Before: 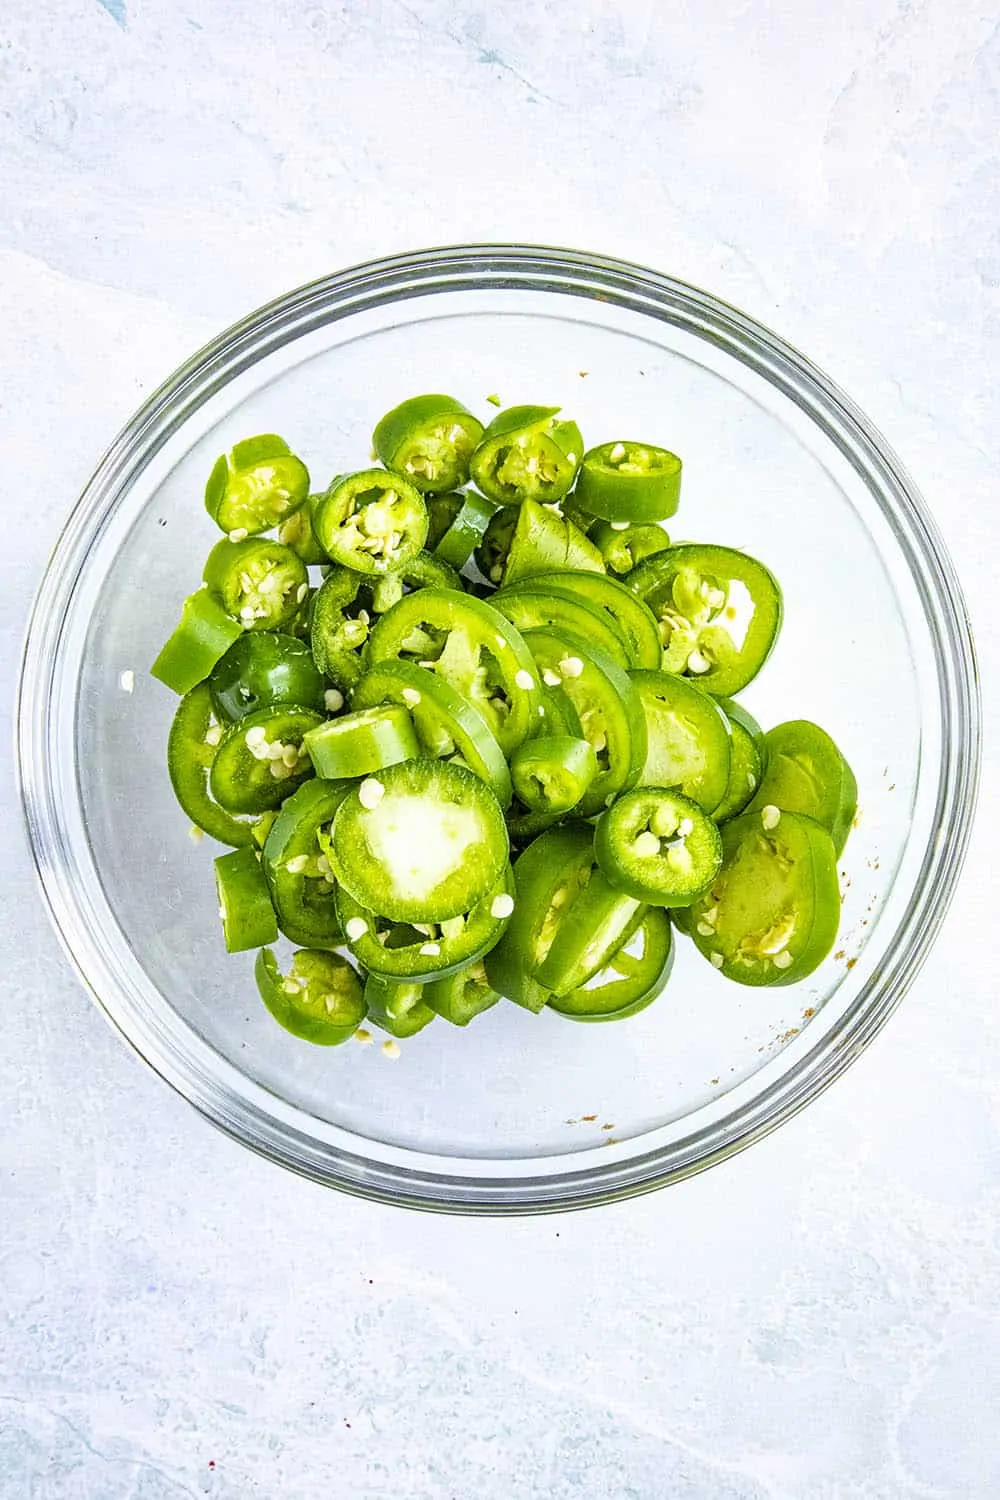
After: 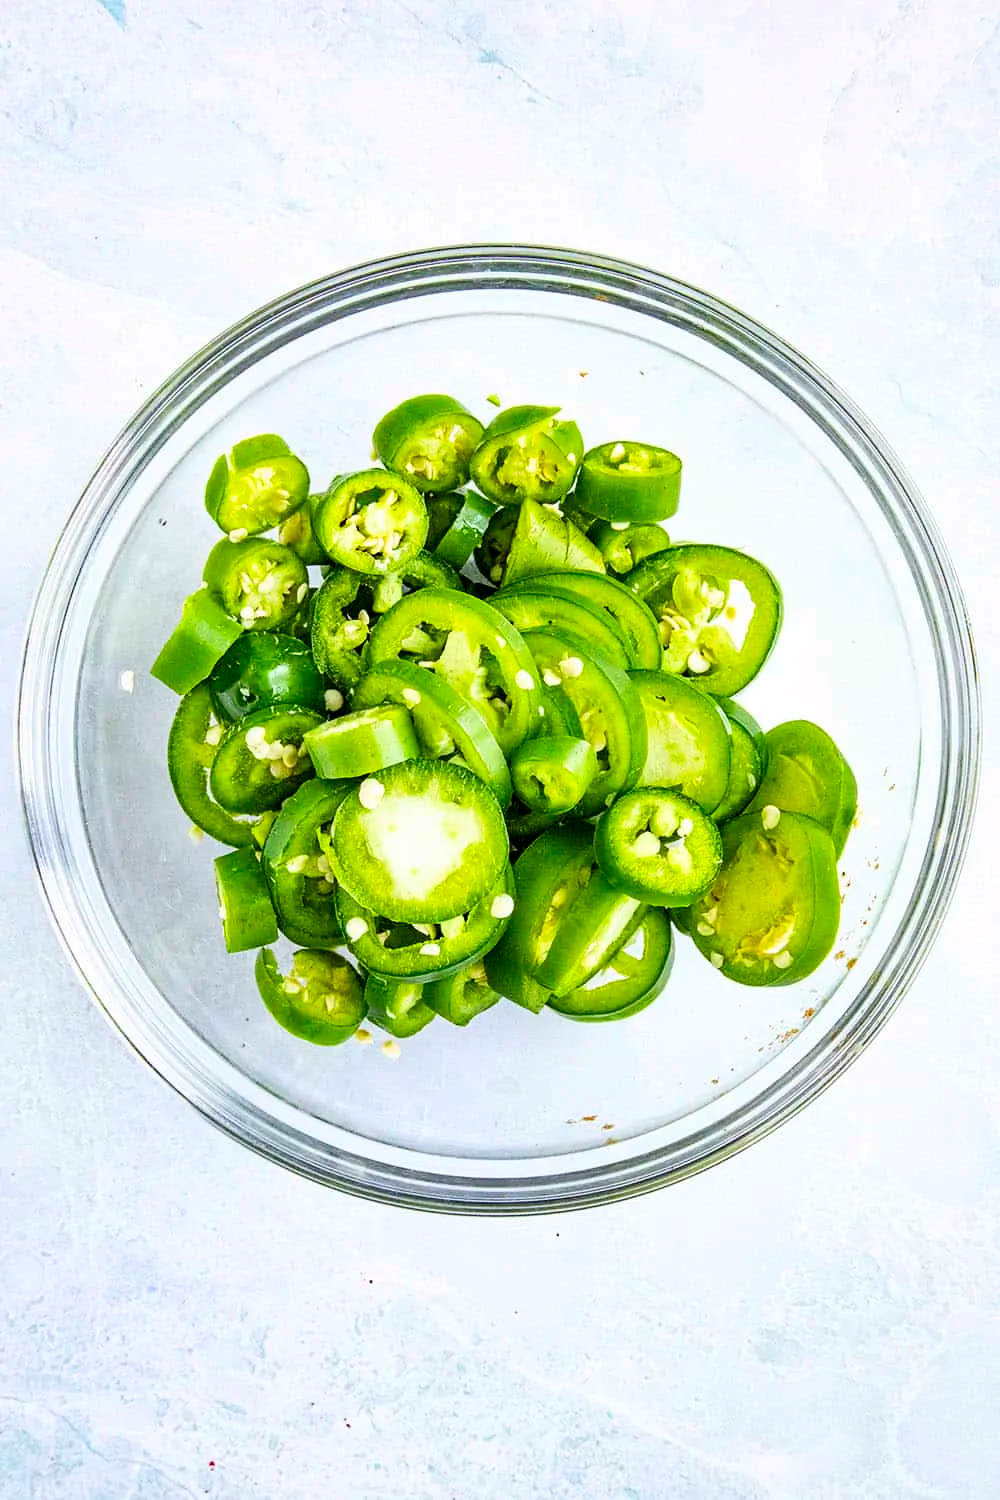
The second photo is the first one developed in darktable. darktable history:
contrast brightness saturation: contrast 0.149, brightness -0.013, saturation 0.097
